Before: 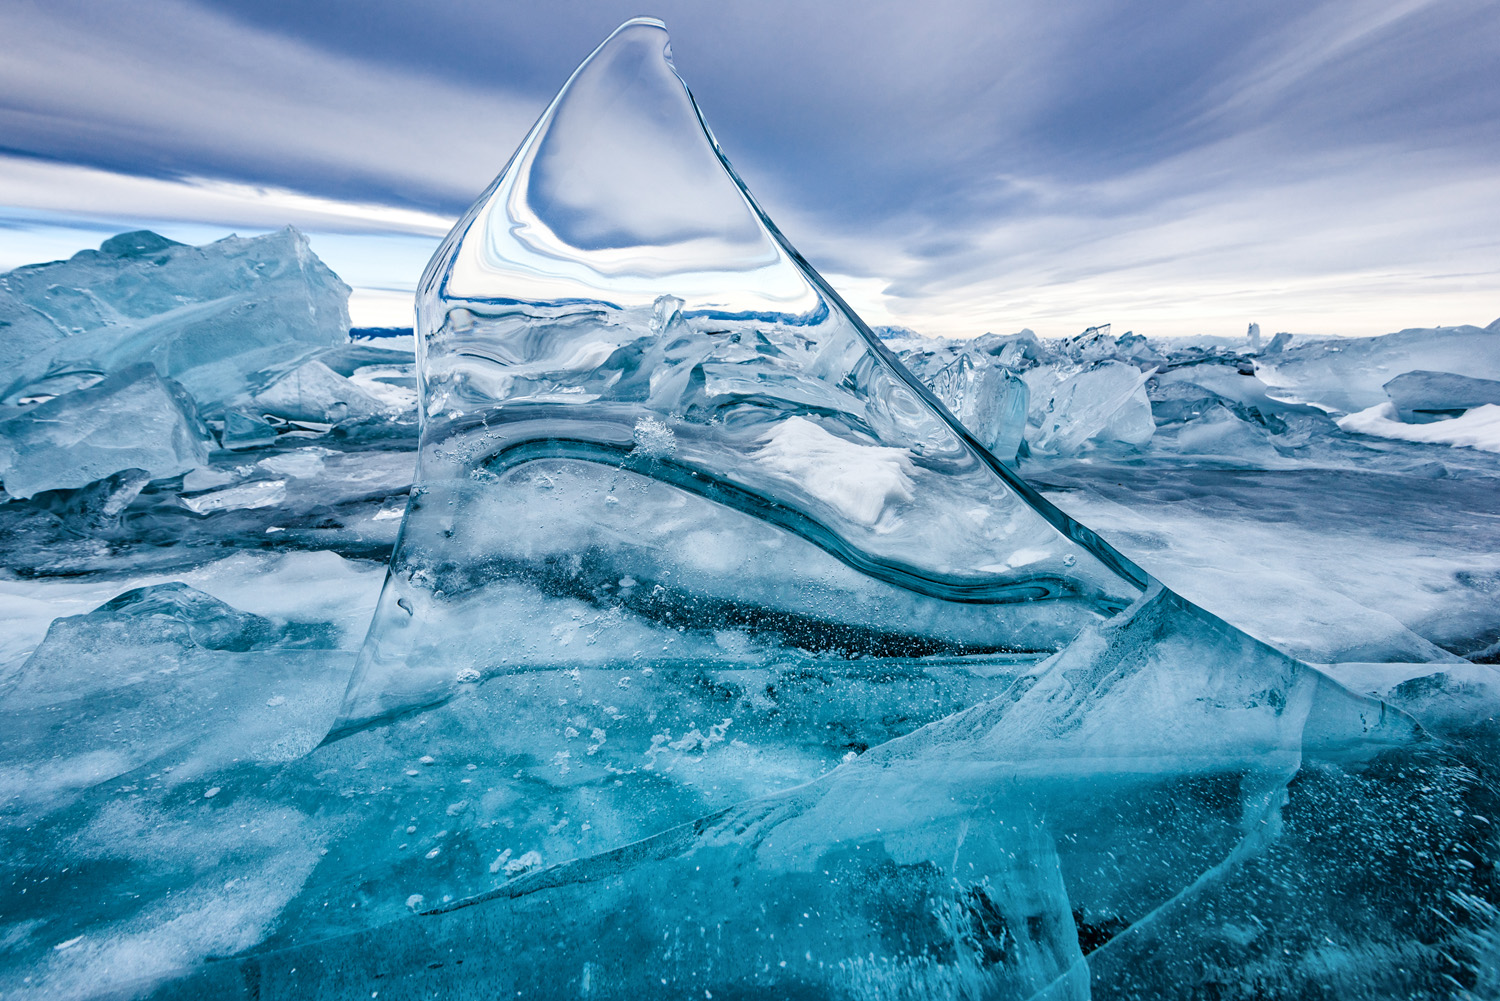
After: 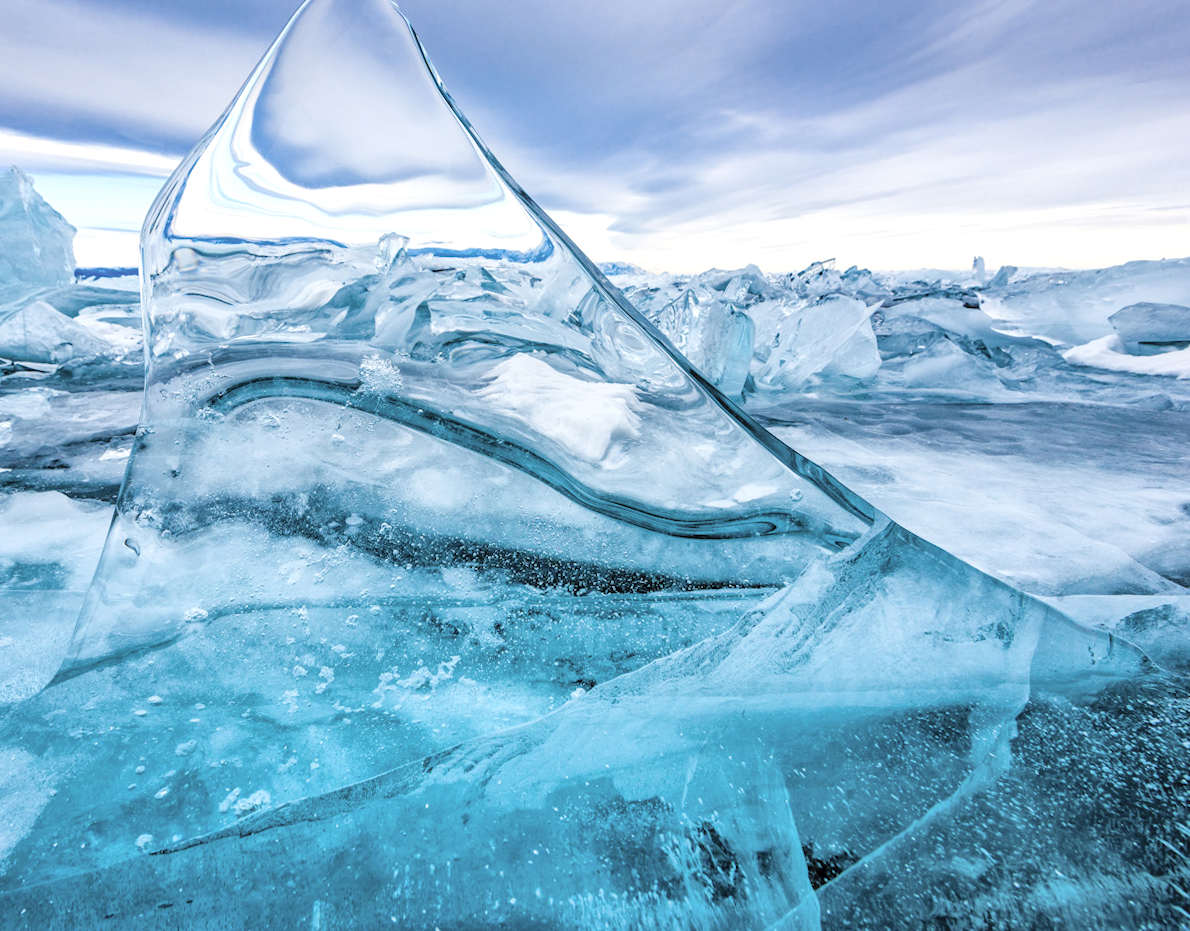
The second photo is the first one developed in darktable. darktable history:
contrast brightness saturation: brightness 0.28
crop and rotate: left 17.959%, top 5.771%, right 1.742%
local contrast: on, module defaults
rotate and perspective: rotation -0.45°, automatic cropping original format, crop left 0.008, crop right 0.992, crop top 0.012, crop bottom 0.988
